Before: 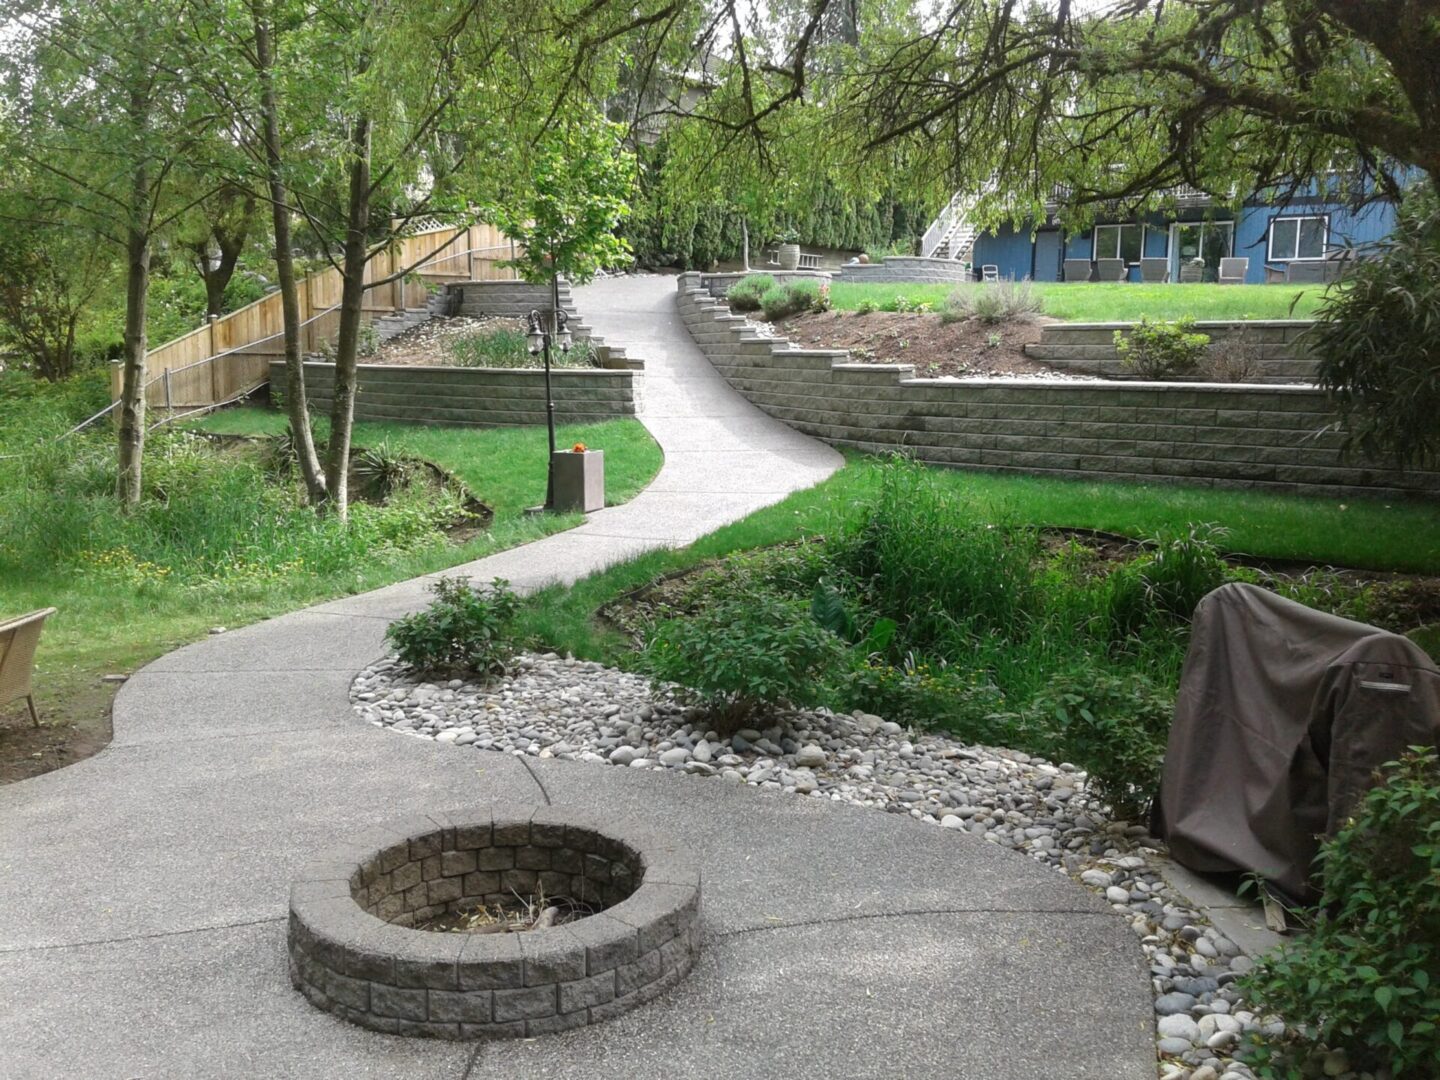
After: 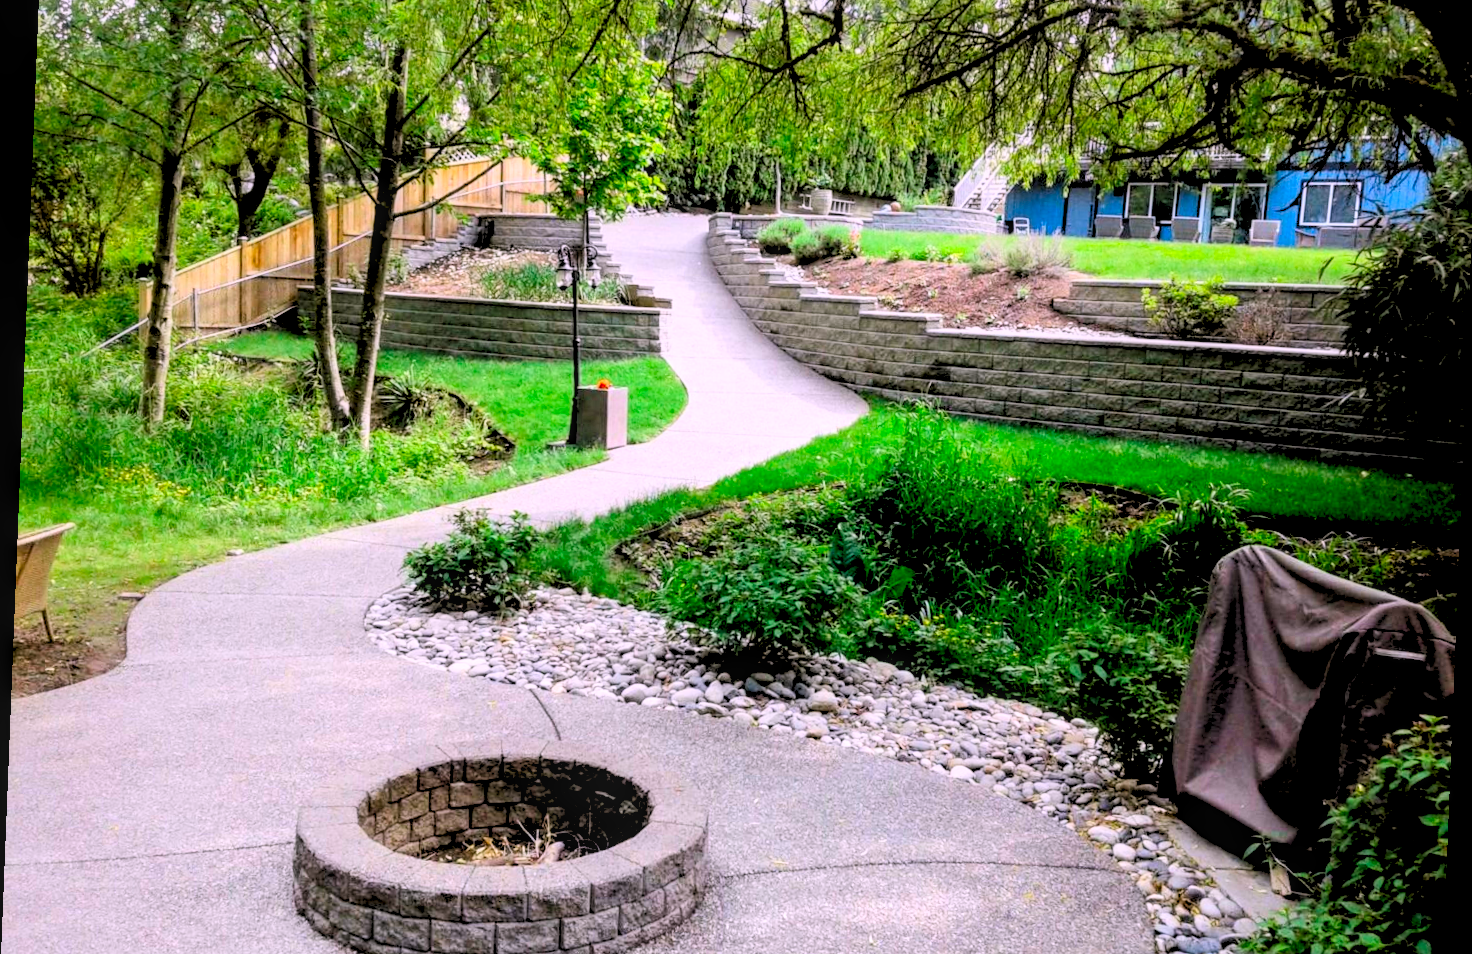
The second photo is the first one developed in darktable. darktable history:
rotate and perspective: rotation 2.27°, automatic cropping off
crop: top 7.625%, bottom 8.027%
contrast brightness saturation: contrast 0.26, brightness 0.02, saturation 0.87
rgb levels: levels [[0.027, 0.429, 0.996], [0, 0.5, 1], [0, 0.5, 1]]
white balance: red 1.05, blue 1.072
graduated density: on, module defaults
local contrast: on, module defaults
